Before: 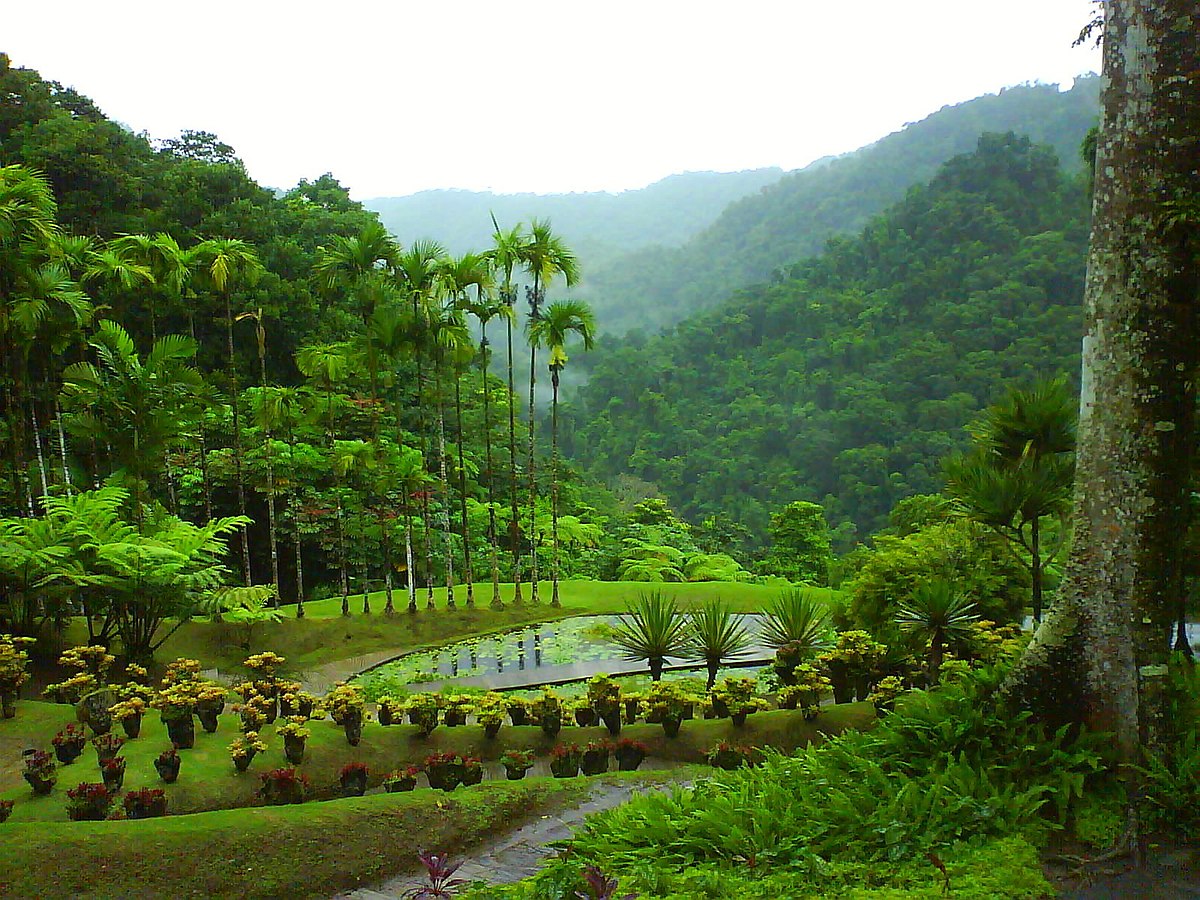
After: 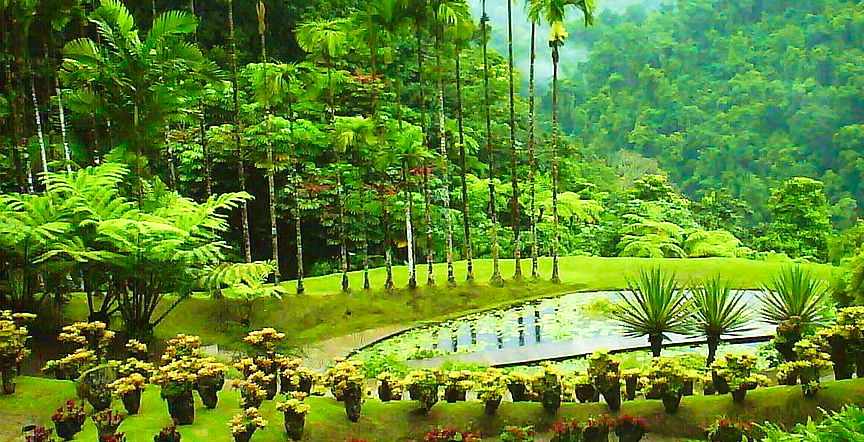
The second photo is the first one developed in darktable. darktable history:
velvia: strength 44.68%
crop: top 36.09%, right 27.96%, bottom 14.701%
tone curve: curves: ch0 [(0, 0) (0.087, 0.054) (0.281, 0.245) (0.506, 0.526) (0.8, 0.824) (0.994, 0.955)]; ch1 [(0, 0) (0.27, 0.195) (0.406, 0.435) (0.452, 0.474) (0.495, 0.5) (0.514, 0.508) (0.537, 0.556) (0.654, 0.689) (1, 1)]; ch2 [(0, 0) (0.269, 0.299) (0.459, 0.441) (0.498, 0.499) (0.523, 0.52) (0.551, 0.549) (0.633, 0.625) (0.659, 0.681) (0.718, 0.764) (1, 1)], preserve colors none
exposure: black level correction 0, exposure 1.097 EV, compensate exposure bias true, compensate highlight preservation false
